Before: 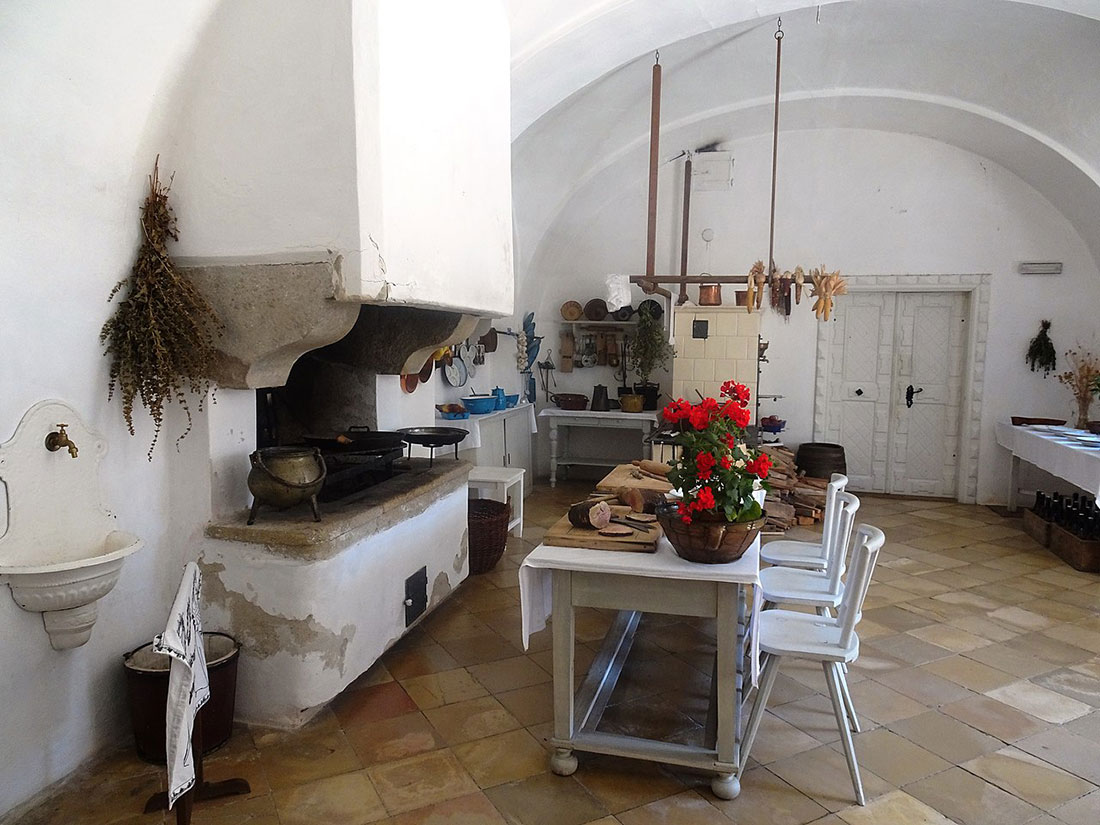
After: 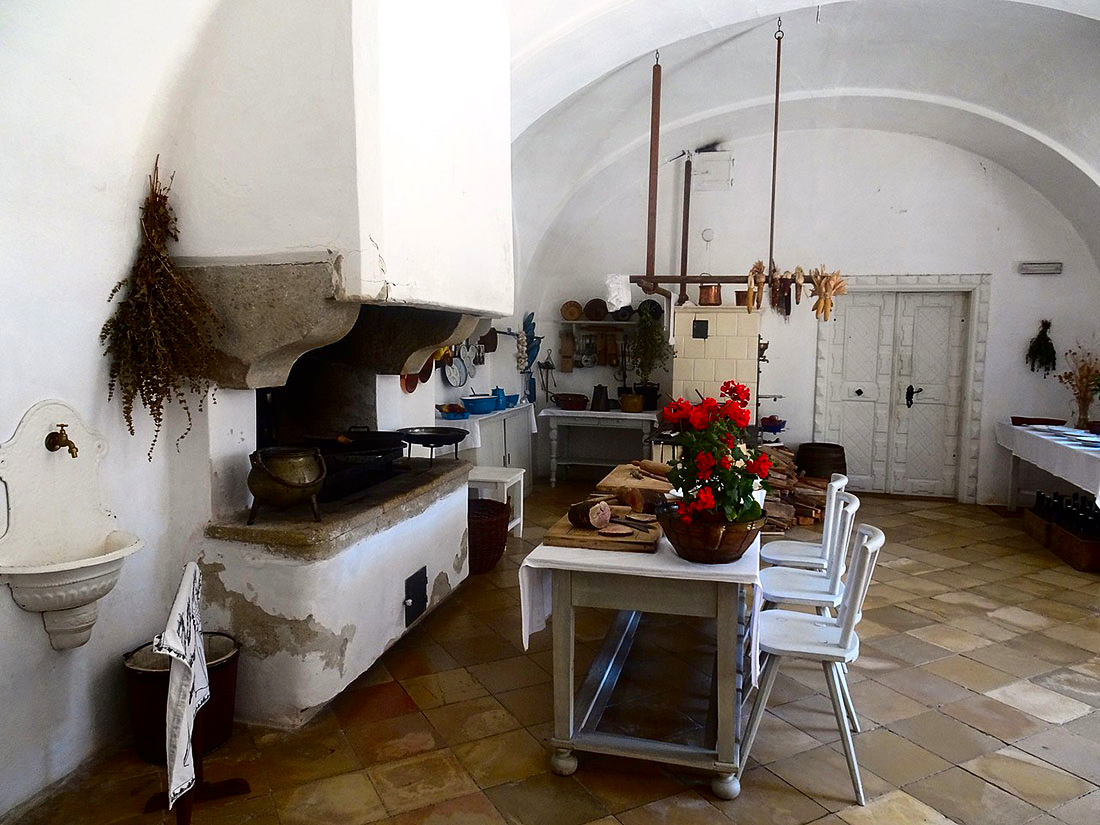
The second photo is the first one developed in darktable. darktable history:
contrast brightness saturation: contrast 0.213, brightness -0.106, saturation 0.208
